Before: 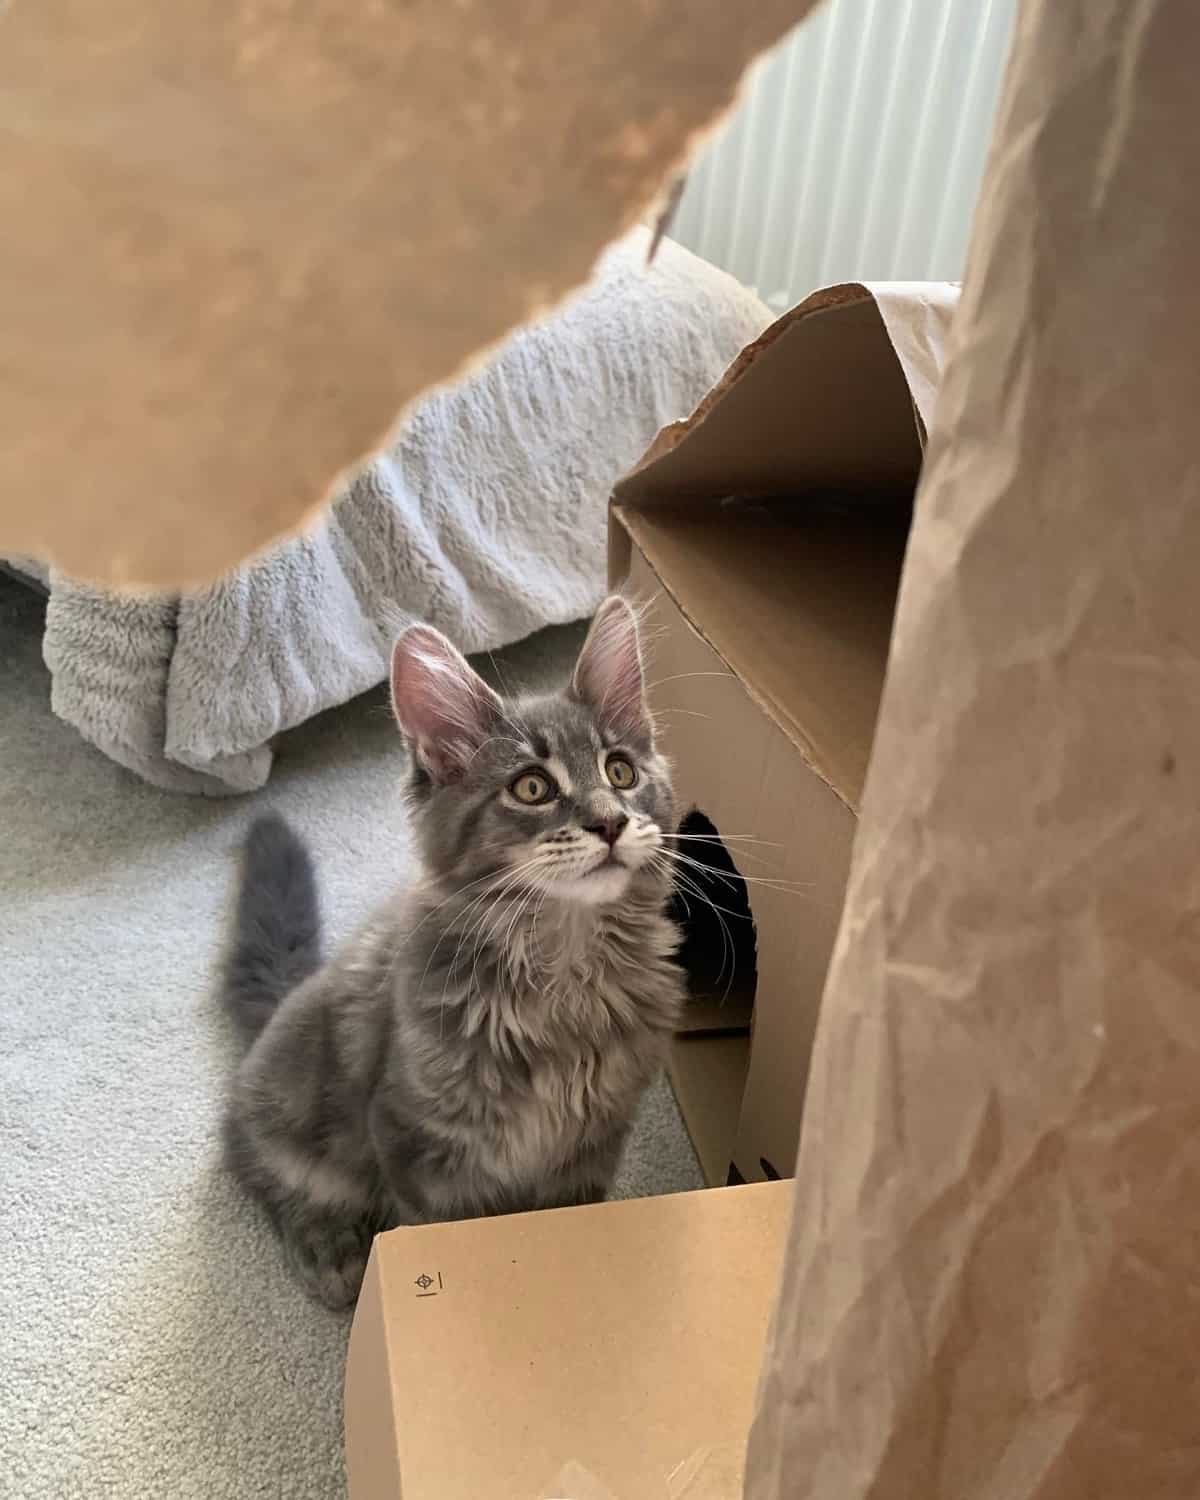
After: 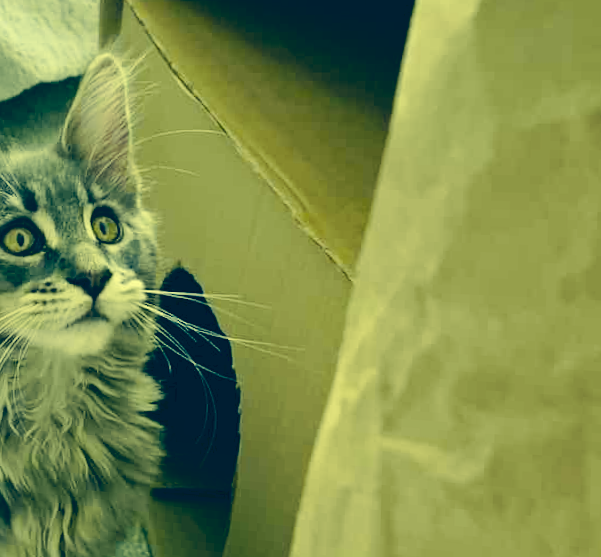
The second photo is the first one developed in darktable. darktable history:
color correction: highlights a* -15.58, highlights b* 40, shadows a* -40, shadows b* -26.18
tone curve: curves: ch0 [(0, 0) (0.003, 0.044) (0.011, 0.045) (0.025, 0.048) (0.044, 0.051) (0.069, 0.065) (0.1, 0.08) (0.136, 0.108) (0.177, 0.152) (0.224, 0.216) (0.277, 0.305) (0.335, 0.392) (0.399, 0.481) (0.468, 0.579) (0.543, 0.658) (0.623, 0.729) (0.709, 0.8) (0.801, 0.867) (0.898, 0.93) (1, 1)], preserve colors none
exposure: exposure -0.021 EV, compensate highlight preservation false
rotate and perspective: rotation 1.69°, lens shift (vertical) -0.023, lens shift (horizontal) -0.291, crop left 0.025, crop right 0.988, crop top 0.092, crop bottom 0.842
crop: left 35.03%, top 36.625%, right 14.663%, bottom 20.057%
color contrast: green-magenta contrast 0.8, blue-yellow contrast 1.1, unbound 0
